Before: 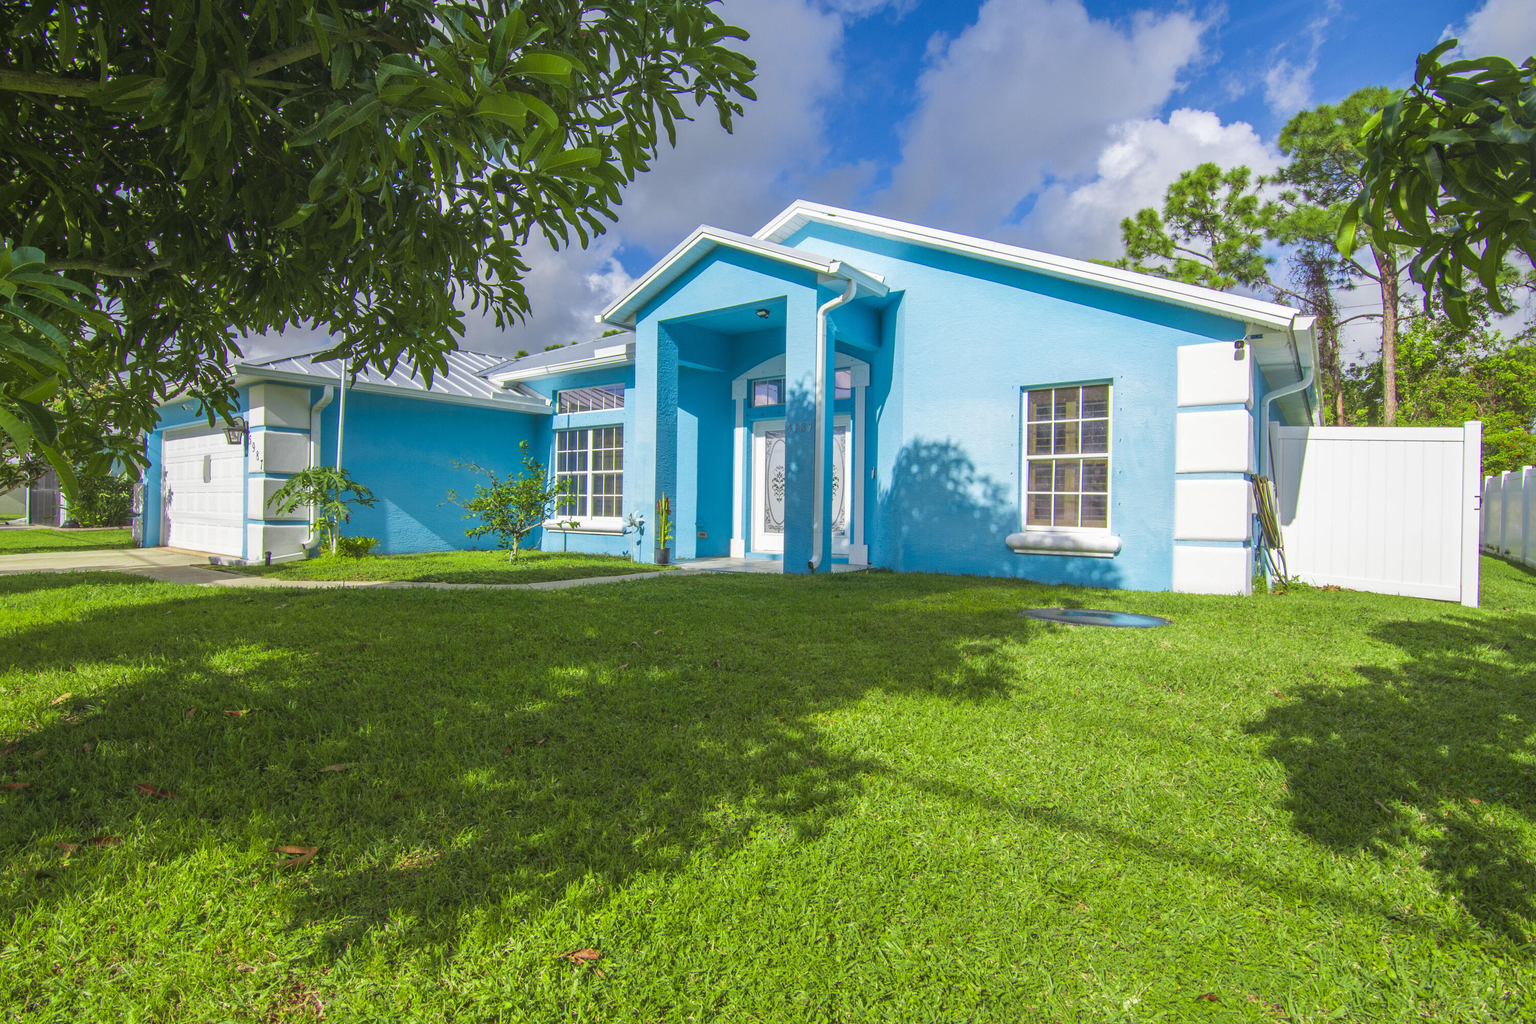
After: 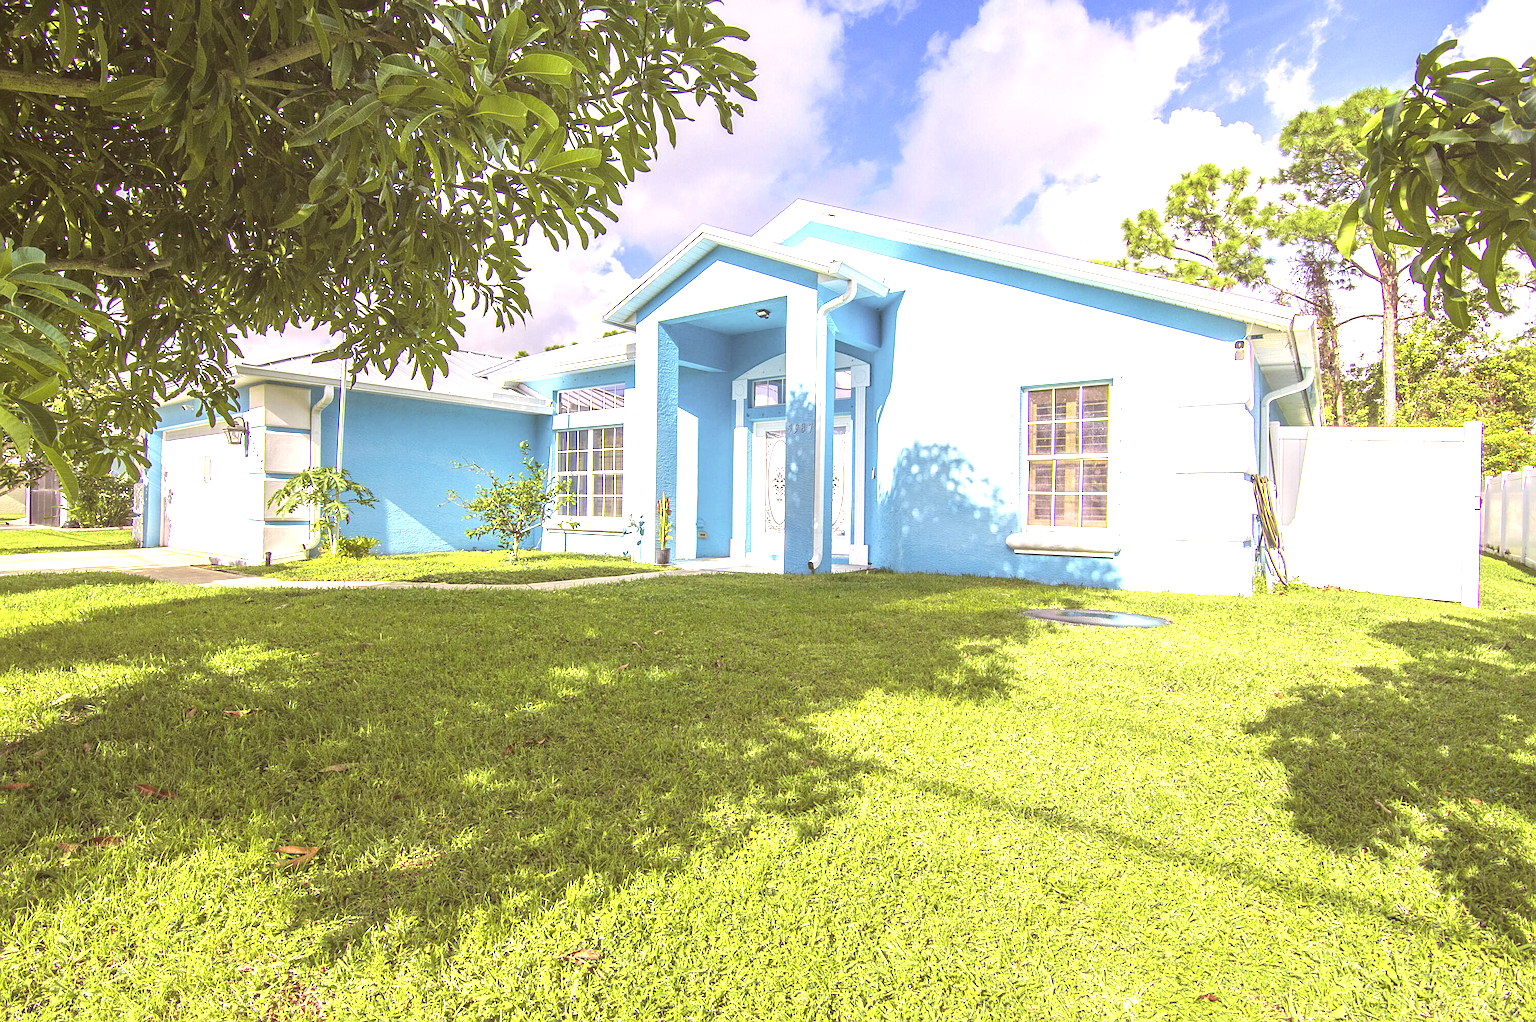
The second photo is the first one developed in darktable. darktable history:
sharpen: on, module defaults
exposure: black level correction 0, exposure 1.5 EV, compensate exposure bias true, compensate highlight preservation false
color correction: highlights a* 10.21, highlights b* 9.79, shadows a* 8.61, shadows b* 7.88, saturation 0.8
crop: bottom 0.071%
